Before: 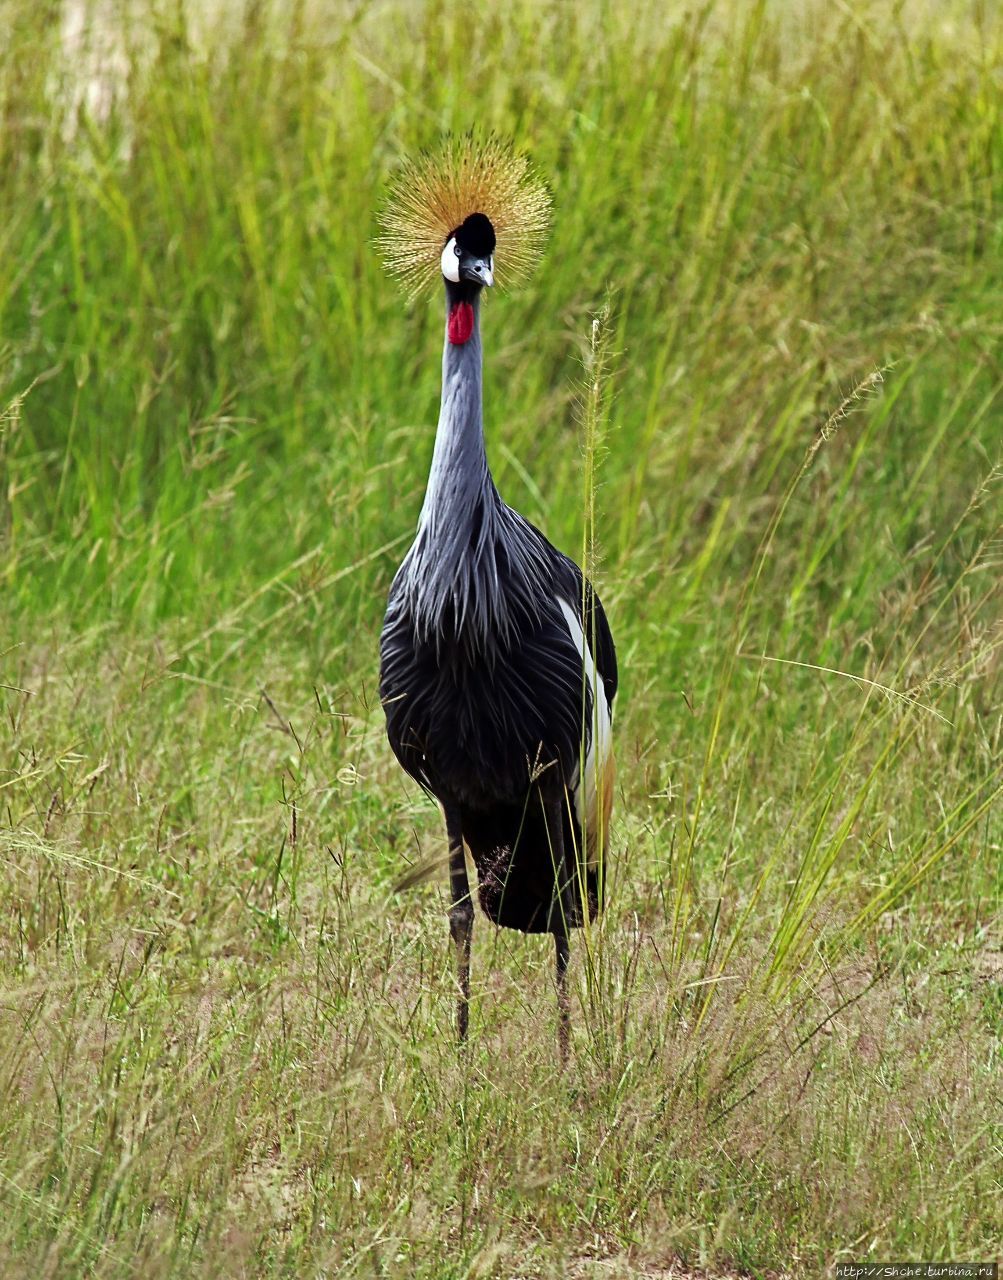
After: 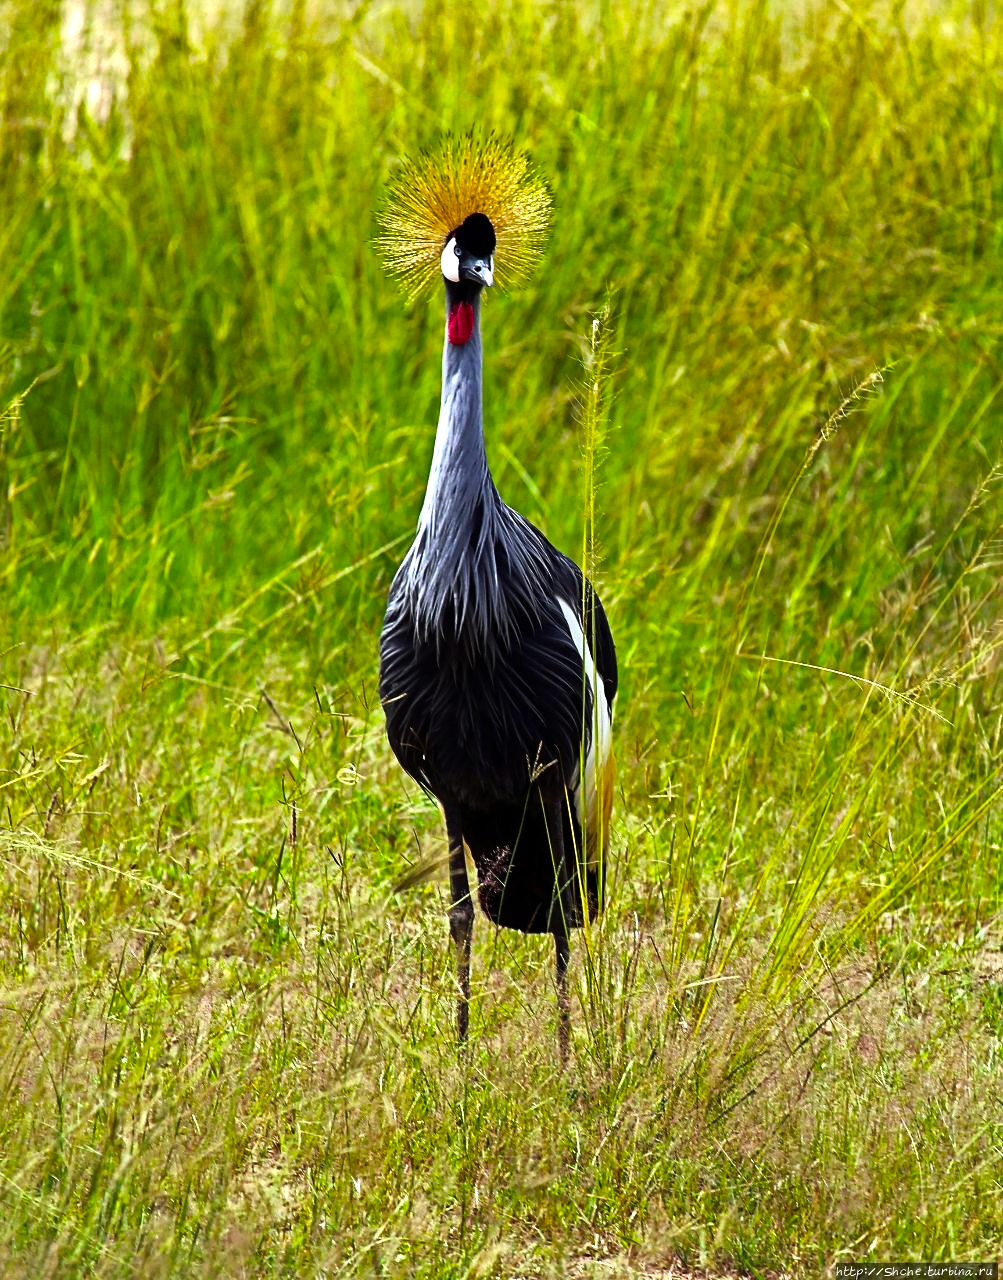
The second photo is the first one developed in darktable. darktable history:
color balance rgb: shadows lift › chroma 0.704%, shadows lift › hue 110.22°, linear chroma grading › global chroma 20.381%, perceptual saturation grading › global saturation 19.842%, perceptual brilliance grading › global brilliance 15.57%, perceptual brilliance grading › shadows -34.703%
